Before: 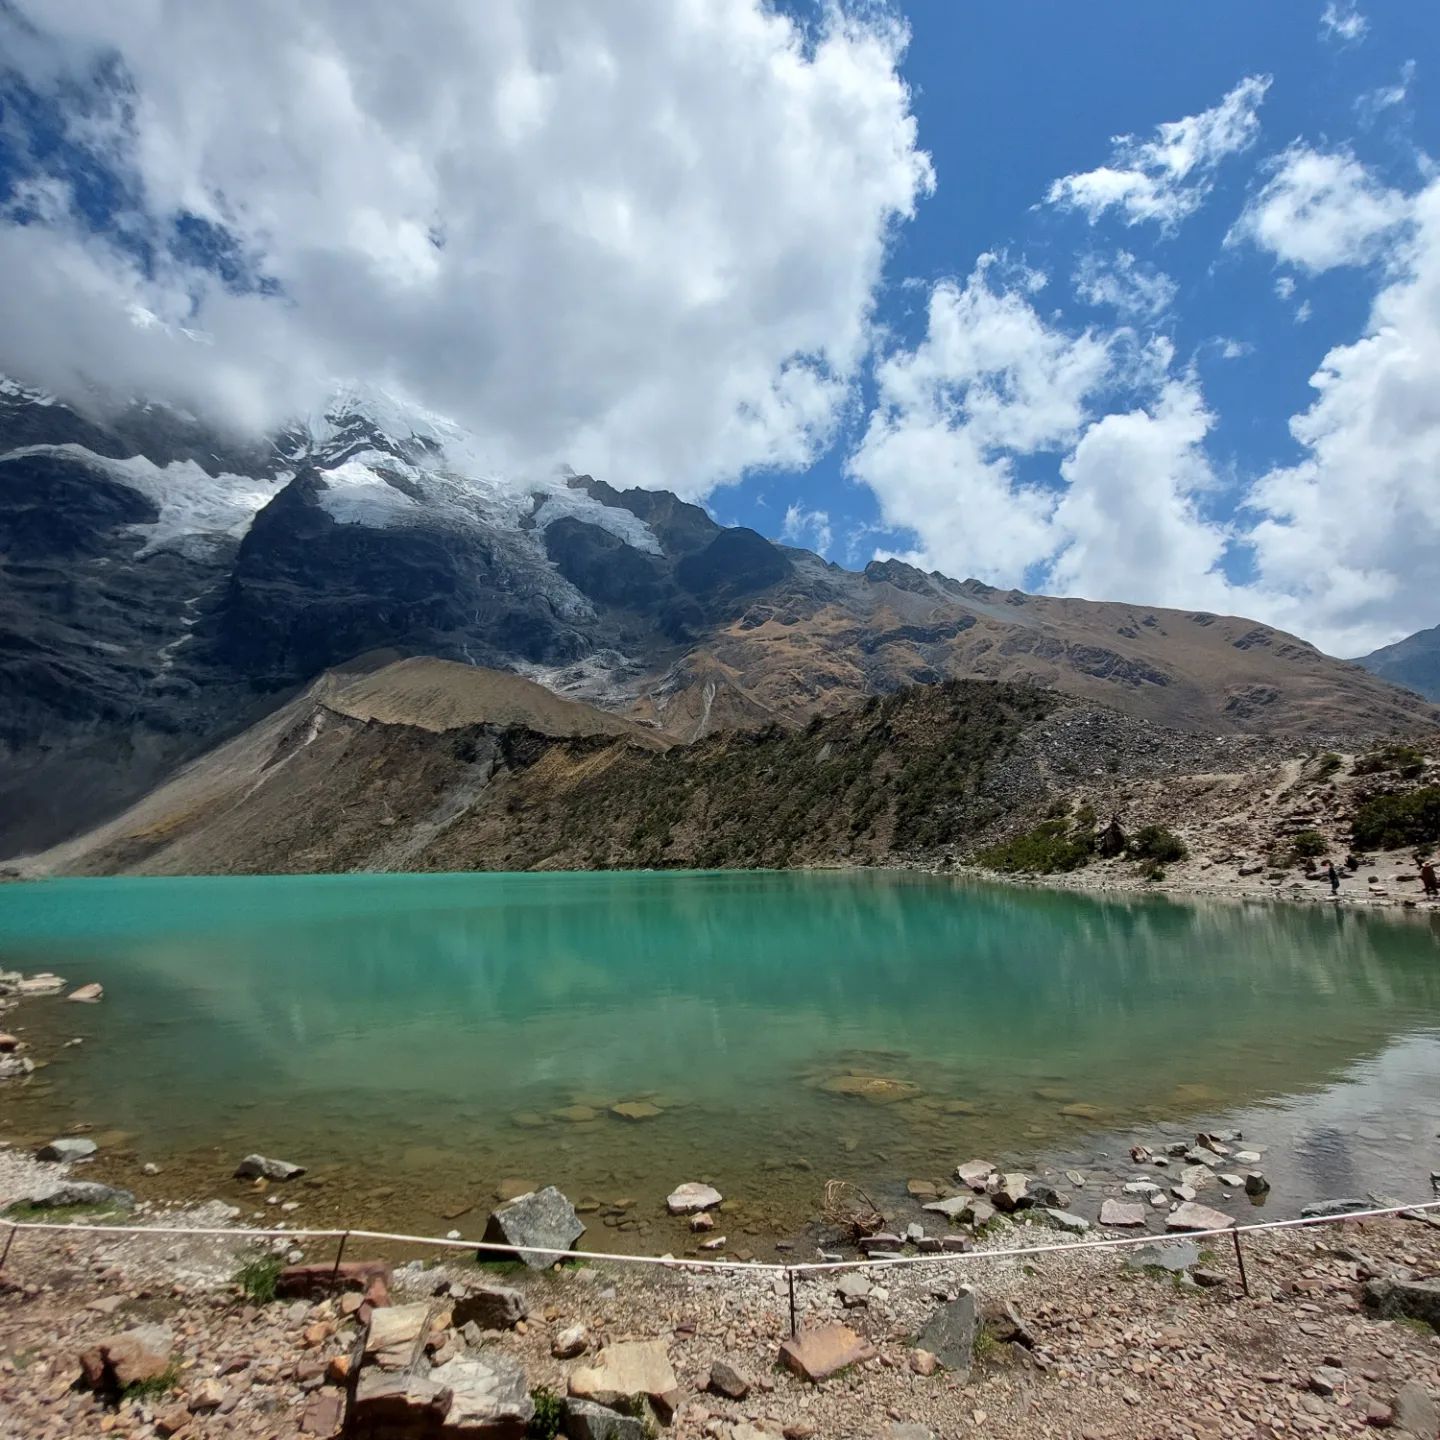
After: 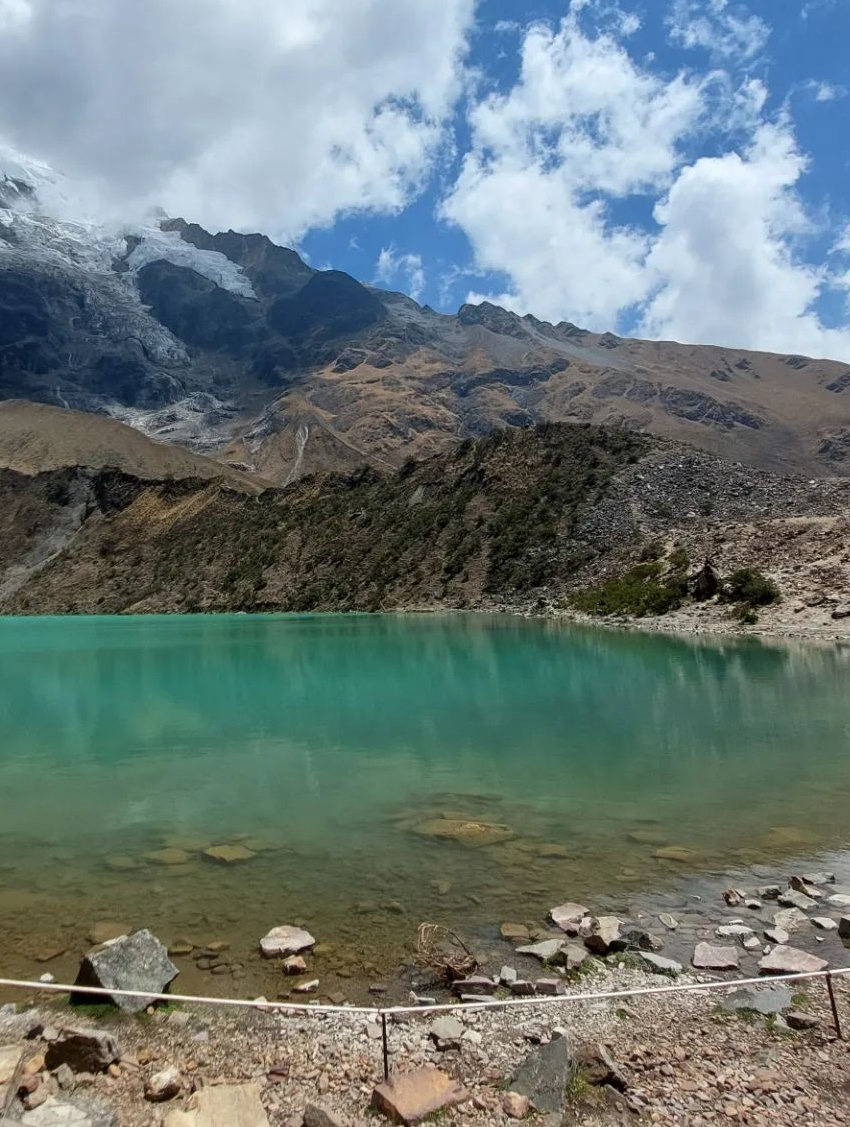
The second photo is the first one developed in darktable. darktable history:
crop and rotate: left 28.32%, top 17.908%, right 12.637%, bottom 3.792%
